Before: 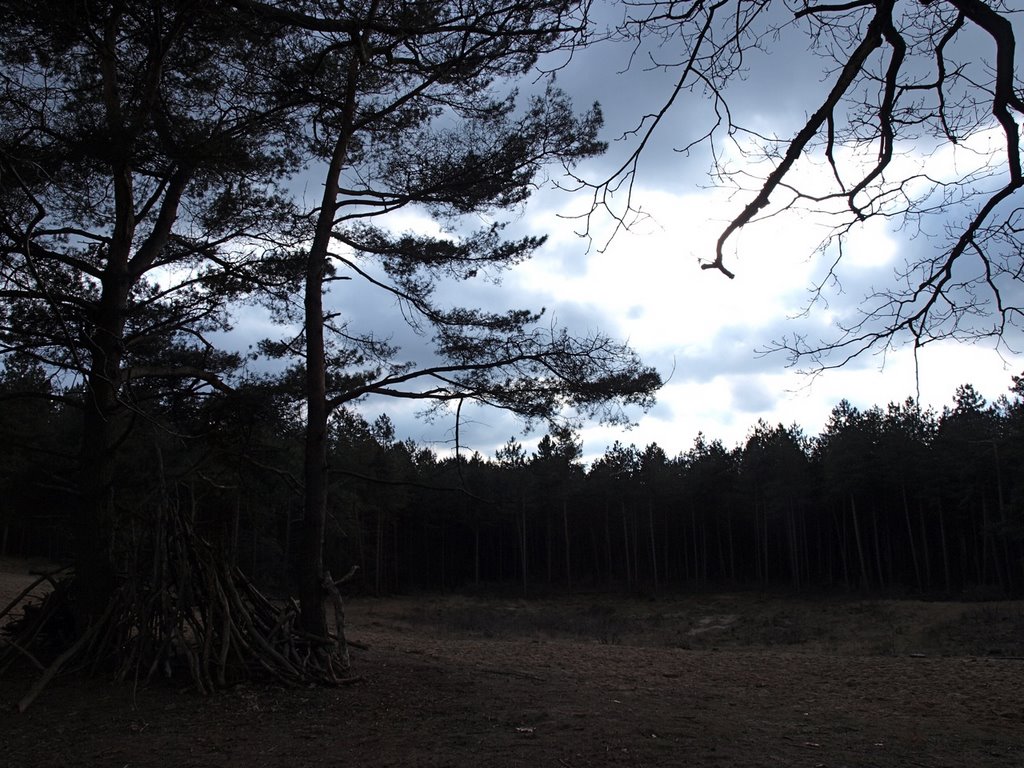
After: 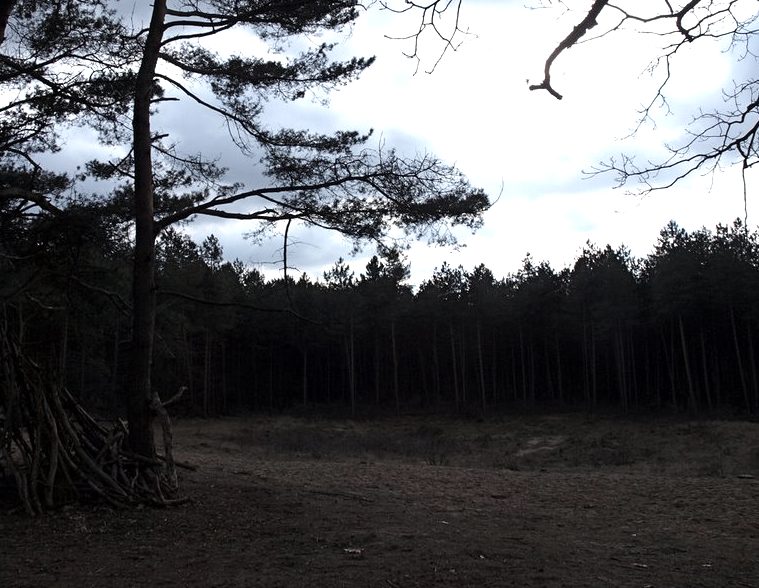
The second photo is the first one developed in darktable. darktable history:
exposure: black level correction 0.001, exposure 0.498 EV, compensate highlight preservation false
crop: left 16.881%, top 23.33%, right 8.99%
color zones: curves: ch0 [(0, 0.559) (0.153, 0.551) (0.229, 0.5) (0.429, 0.5) (0.571, 0.5) (0.714, 0.5) (0.857, 0.5) (1, 0.559)]; ch1 [(0, 0.417) (0.112, 0.336) (0.213, 0.26) (0.429, 0.34) (0.571, 0.35) (0.683, 0.331) (0.857, 0.344) (1, 0.417)]
